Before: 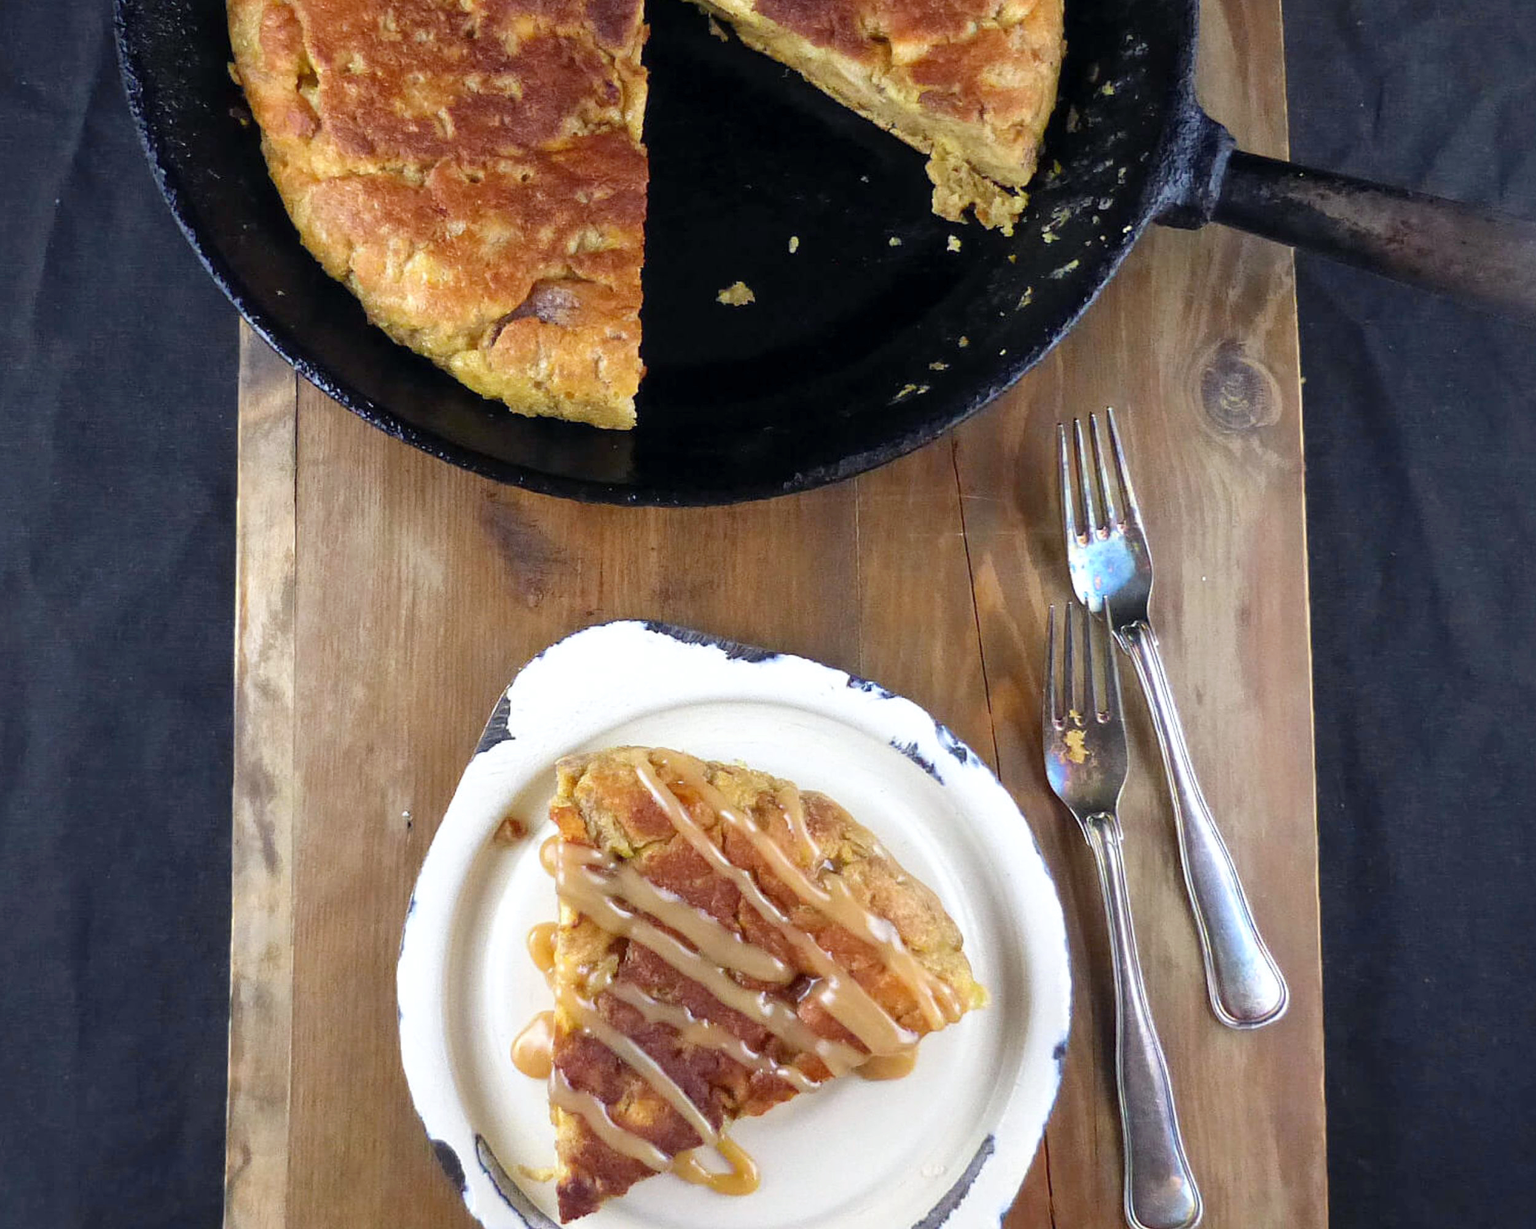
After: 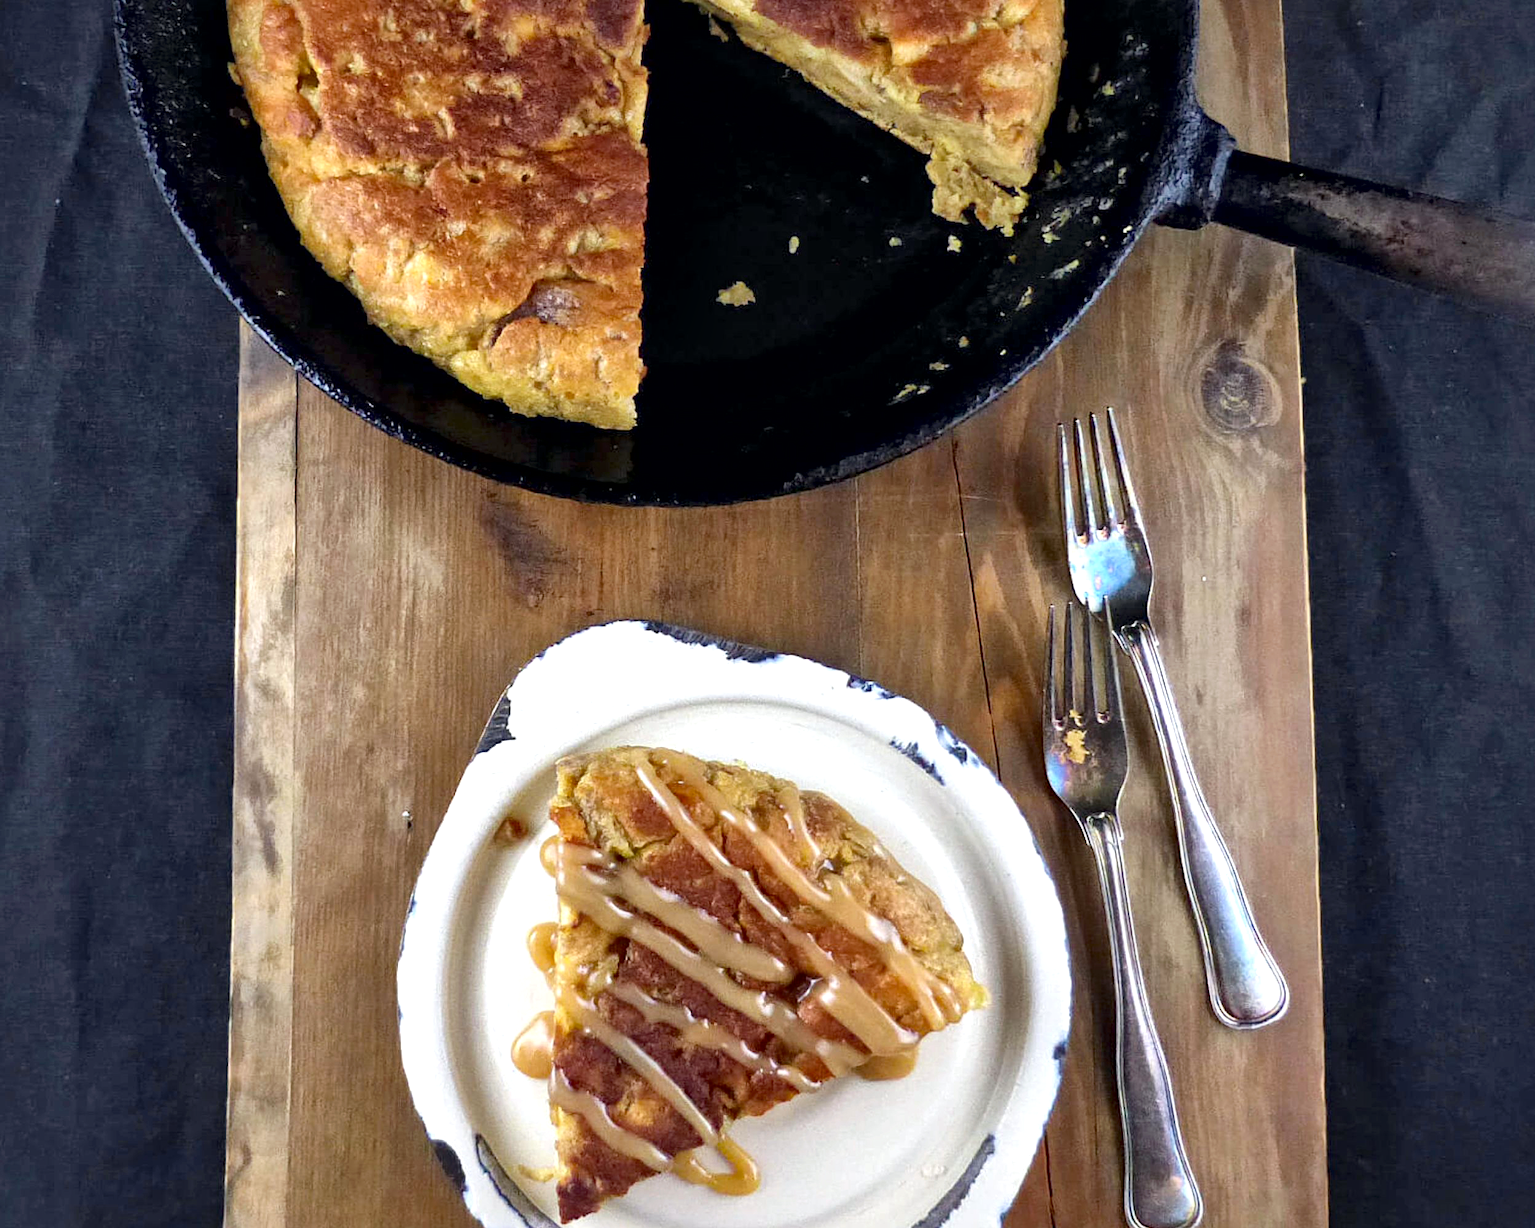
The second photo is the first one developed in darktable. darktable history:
local contrast: mode bilateral grid, contrast 99, coarseness 99, detail 165%, midtone range 0.2
haze removal: compatibility mode true, adaptive false
